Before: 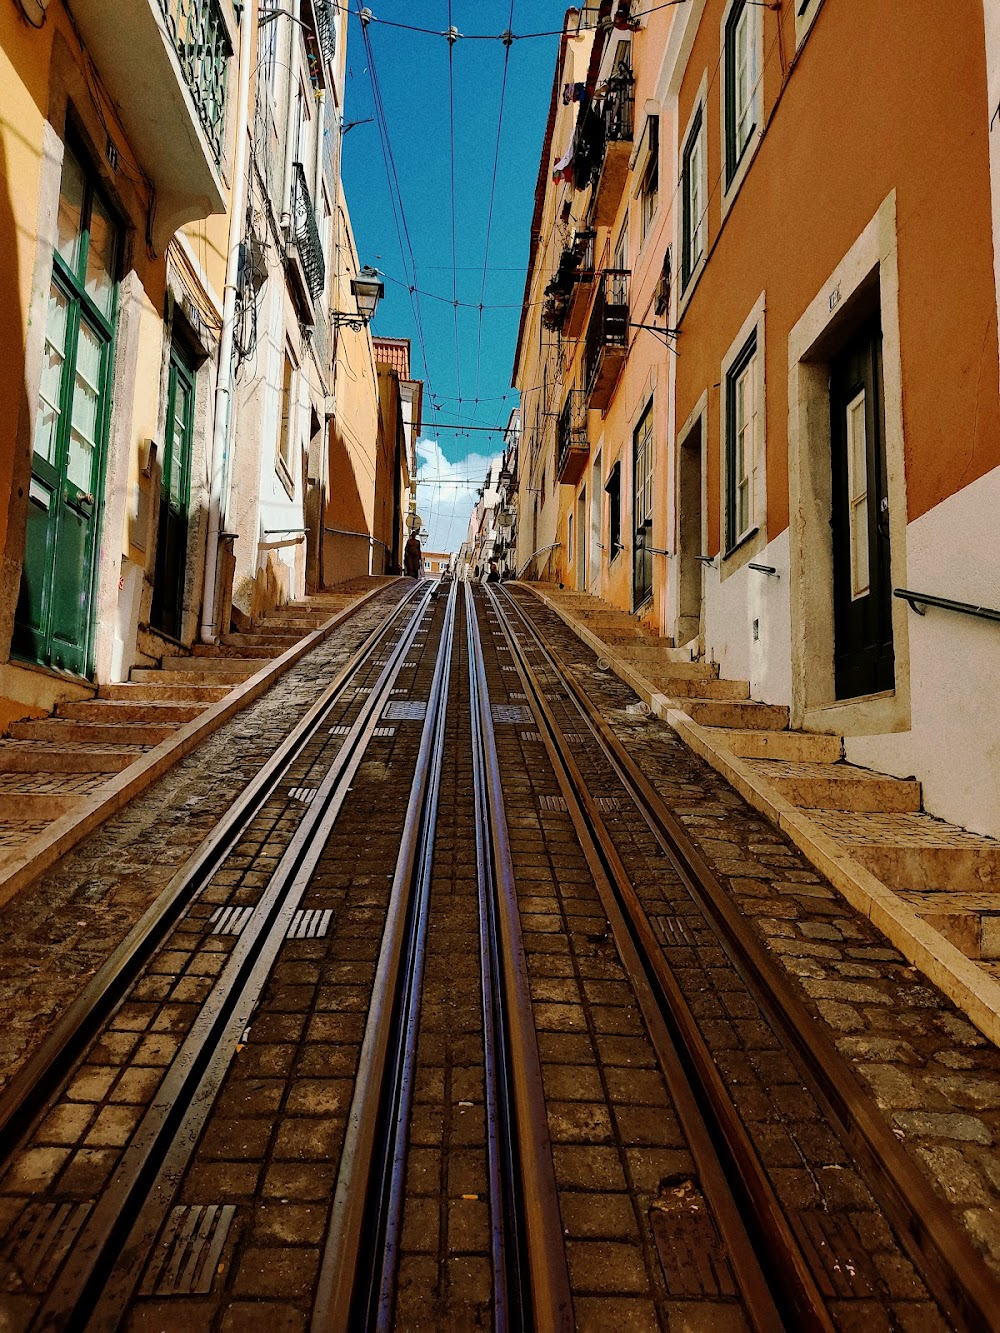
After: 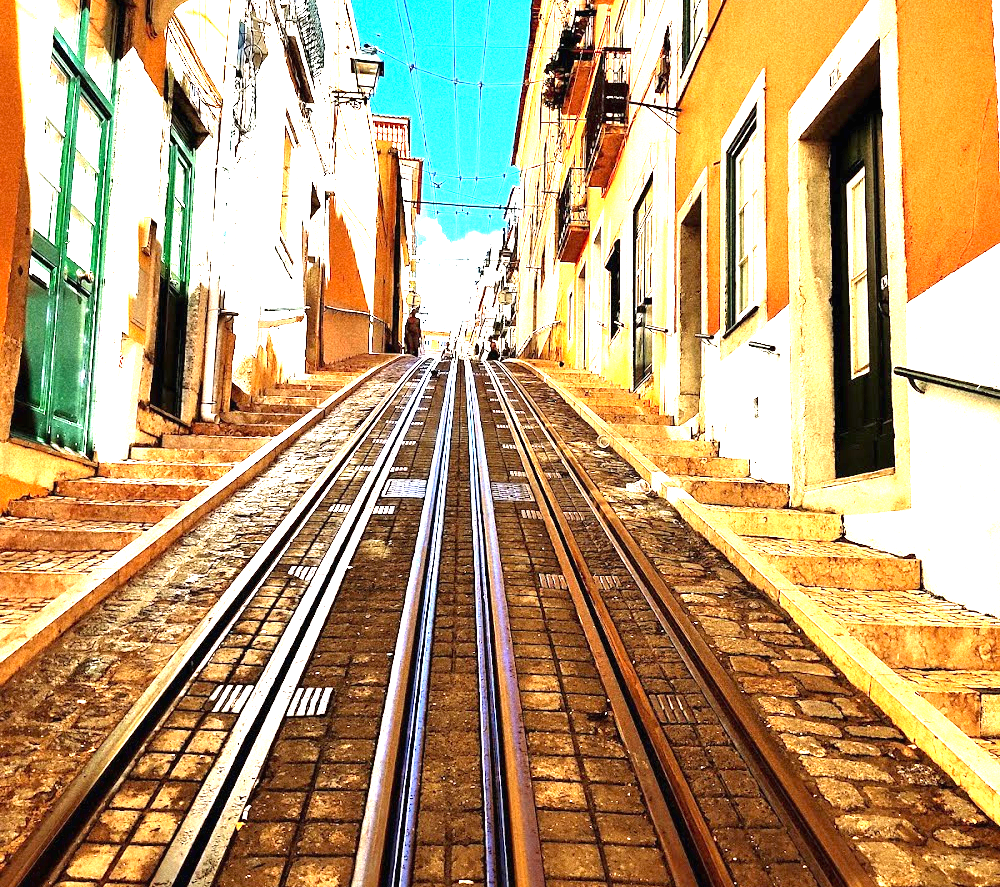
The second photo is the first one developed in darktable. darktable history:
crop: top 16.727%, bottom 16.727%
exposure: black level correction 0, exposure 1.45 EV, compensate exposure bias true, compensate highlight preservation false
levels: levels [0, 0.374, 0.749]
